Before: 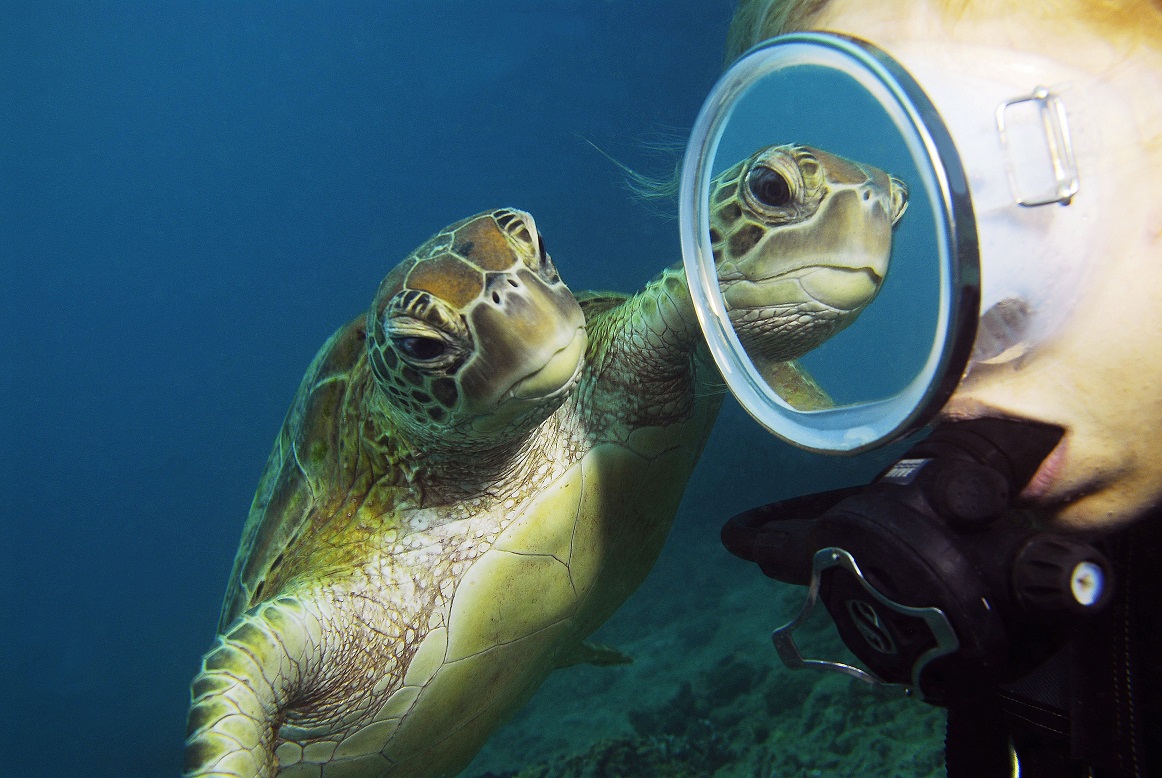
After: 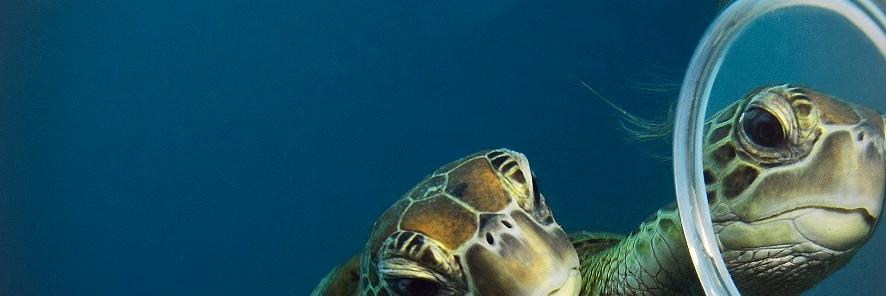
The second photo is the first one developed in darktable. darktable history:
vignetting: unbound false
crop: left 0.579%, top 7.627%, right 23.167%, bottom 54.275%
contrast brightness saturation: contrast 0.07, brightness -0.14, saturation 0.11
color zones: curves: ch0 [(0.018, 0.548) (0.224, 0.64) (0.425, 0.447) (0.675, 0.575) (0.732, 0.579)]; ch1 [(0.066, 0.487) (0.25, 0.5) (0.404, 0.43) (0.75, 0.421) (0.956, 0.421)]; ch2 [(0.044, 0.561) (0.215, 0.465) (0.399, 0.544) (0.465, 0.548) (0.614, 0.447) (0.724, 0.43) (0.882, 0.623) (0.956, 0.632)]
